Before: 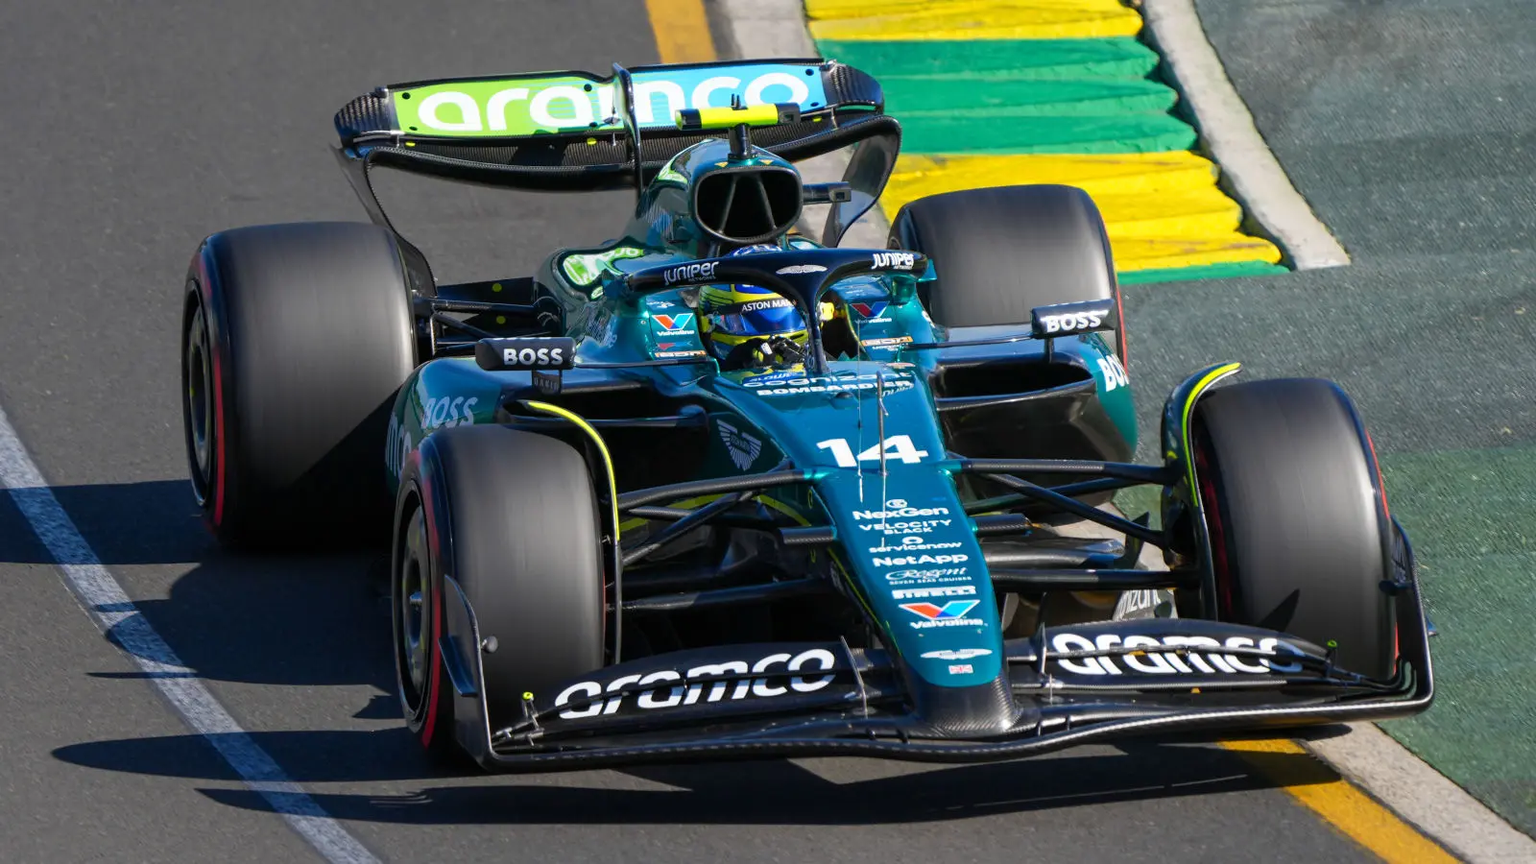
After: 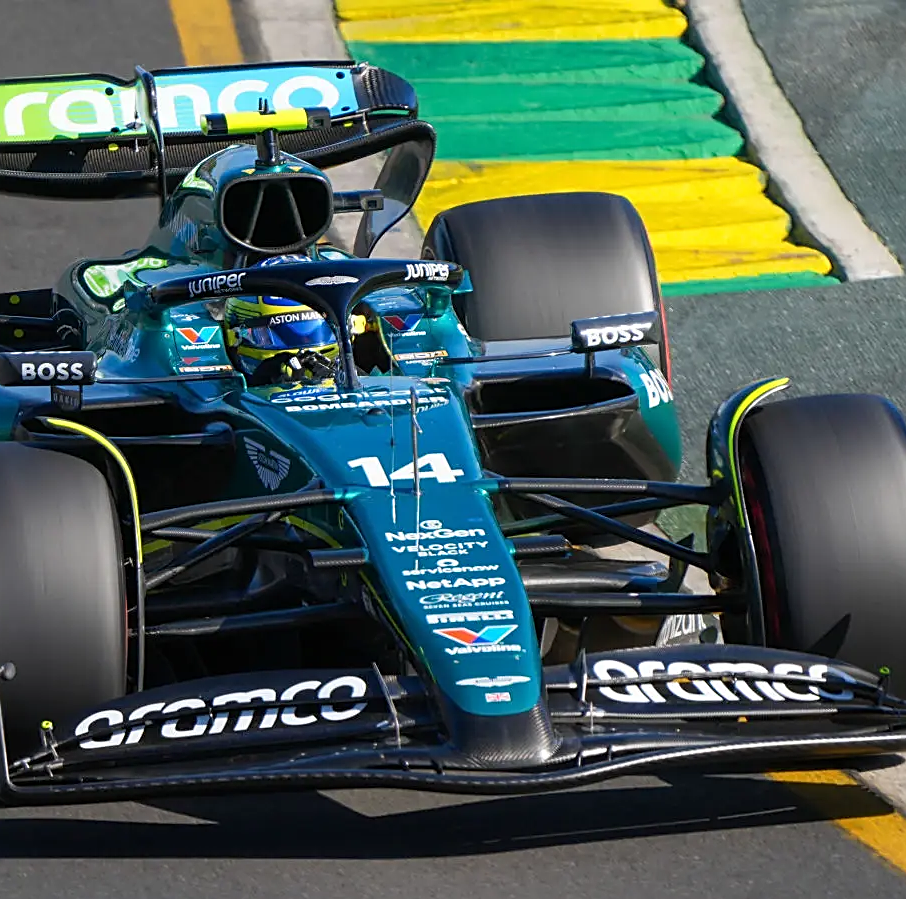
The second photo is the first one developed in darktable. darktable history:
sharpen: on, module defaults
crop: left 31.458%, top 0%, right 11.876%
